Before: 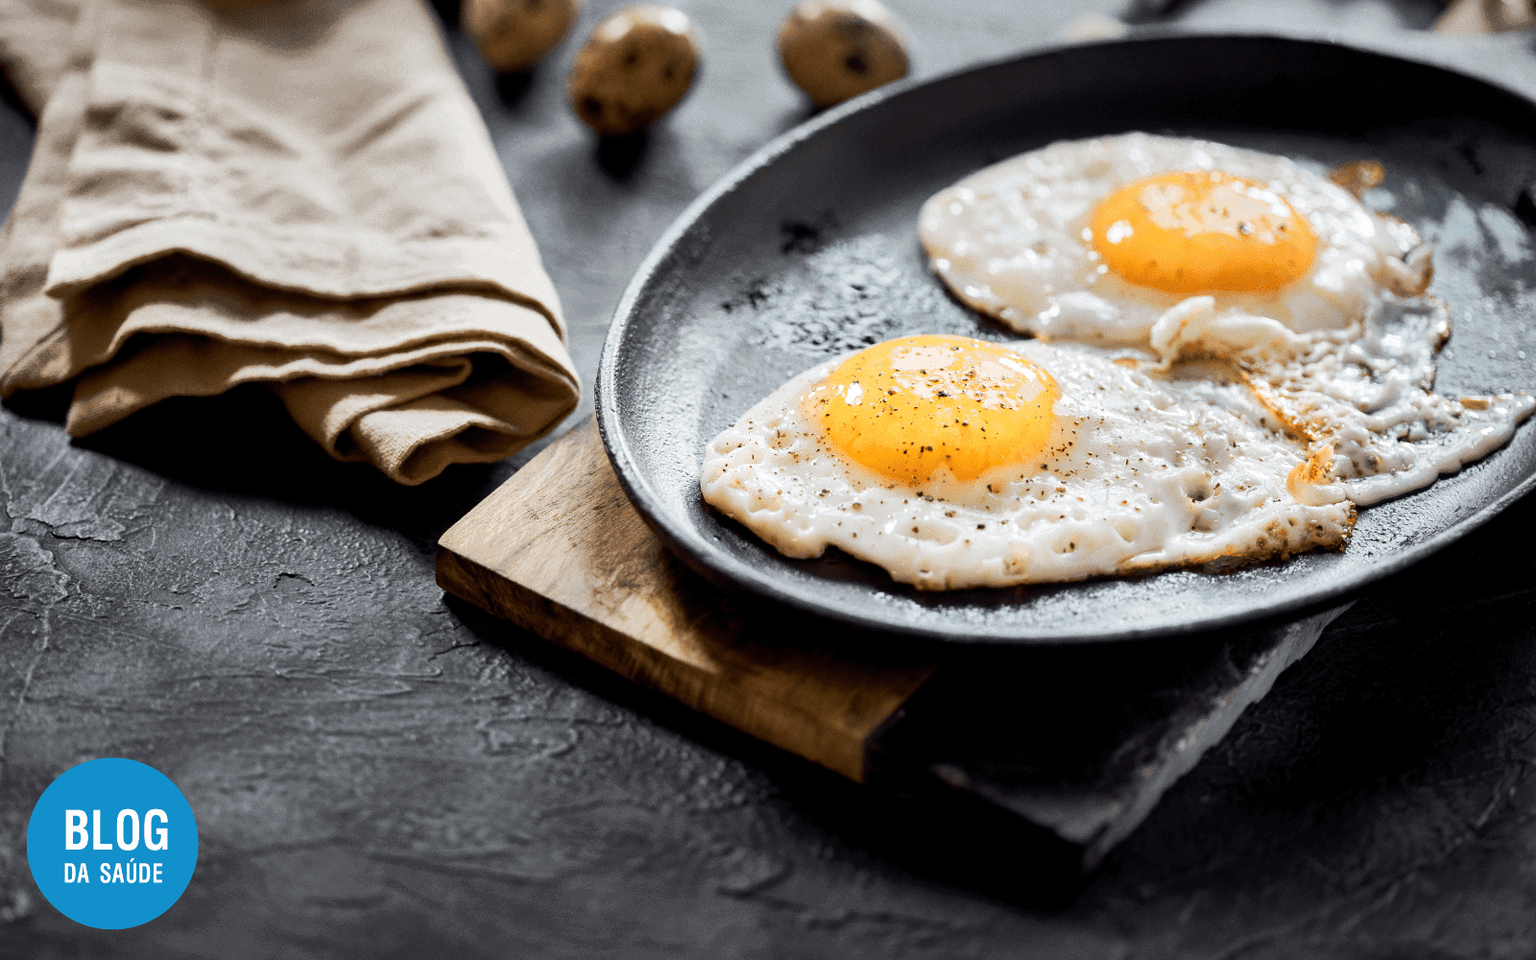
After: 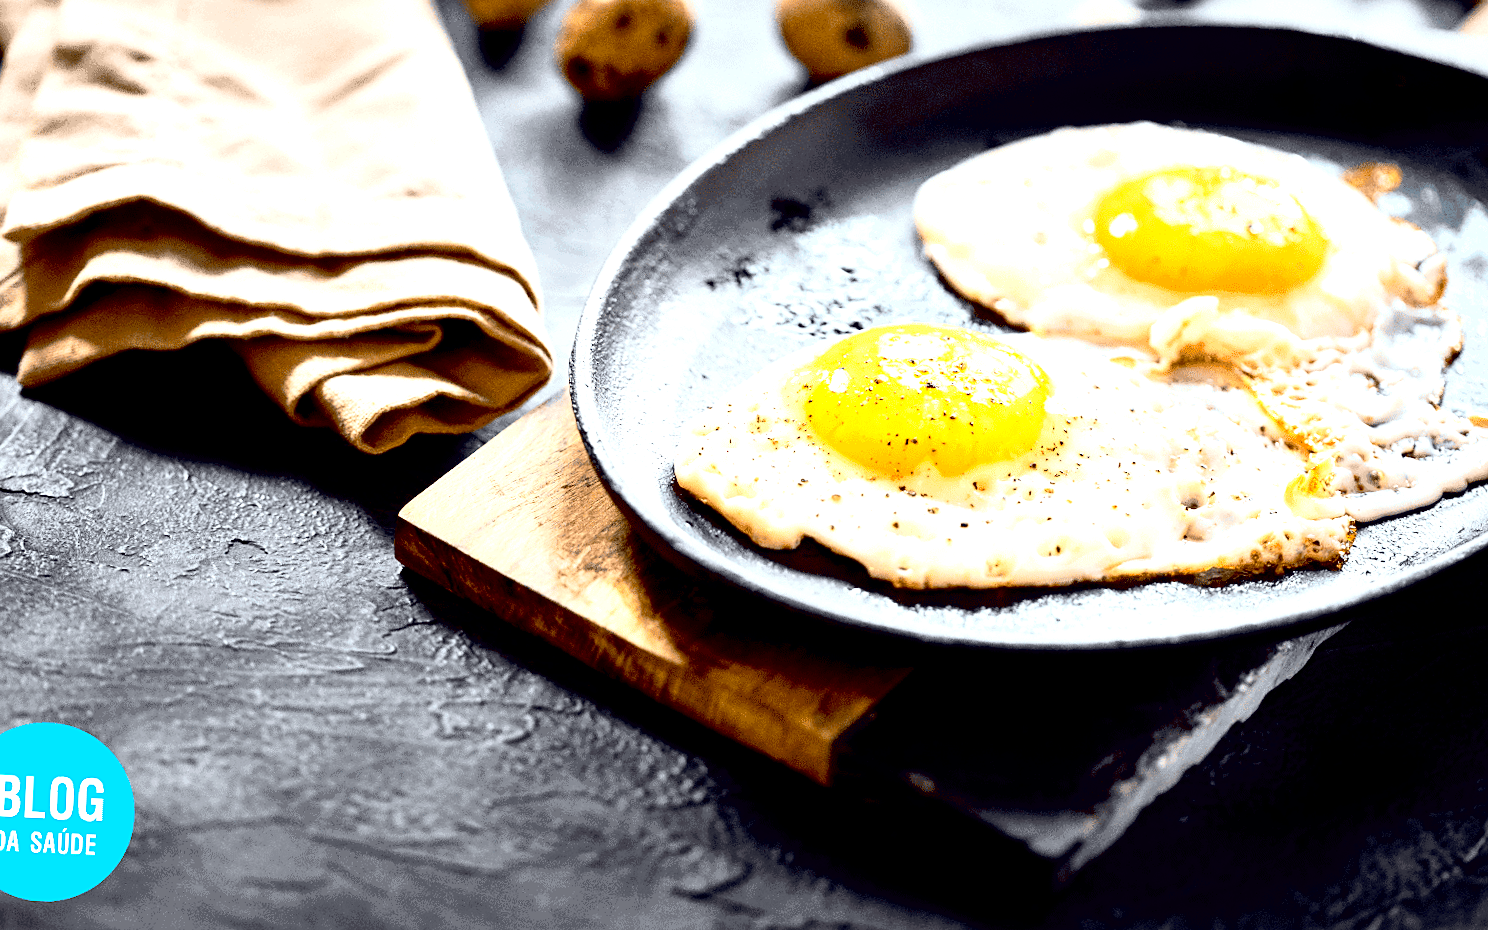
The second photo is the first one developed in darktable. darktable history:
contrast brightness saturation: contrast 0.195, brightness 0.168, saturation 0.23
crop and rotate: angle -2.72°
exposure: black level correction 0.011, exposure 1.081 EV, compensate highlight preservation false
sharpen: radius 1.828, amount 0.399, threshold 1.654
